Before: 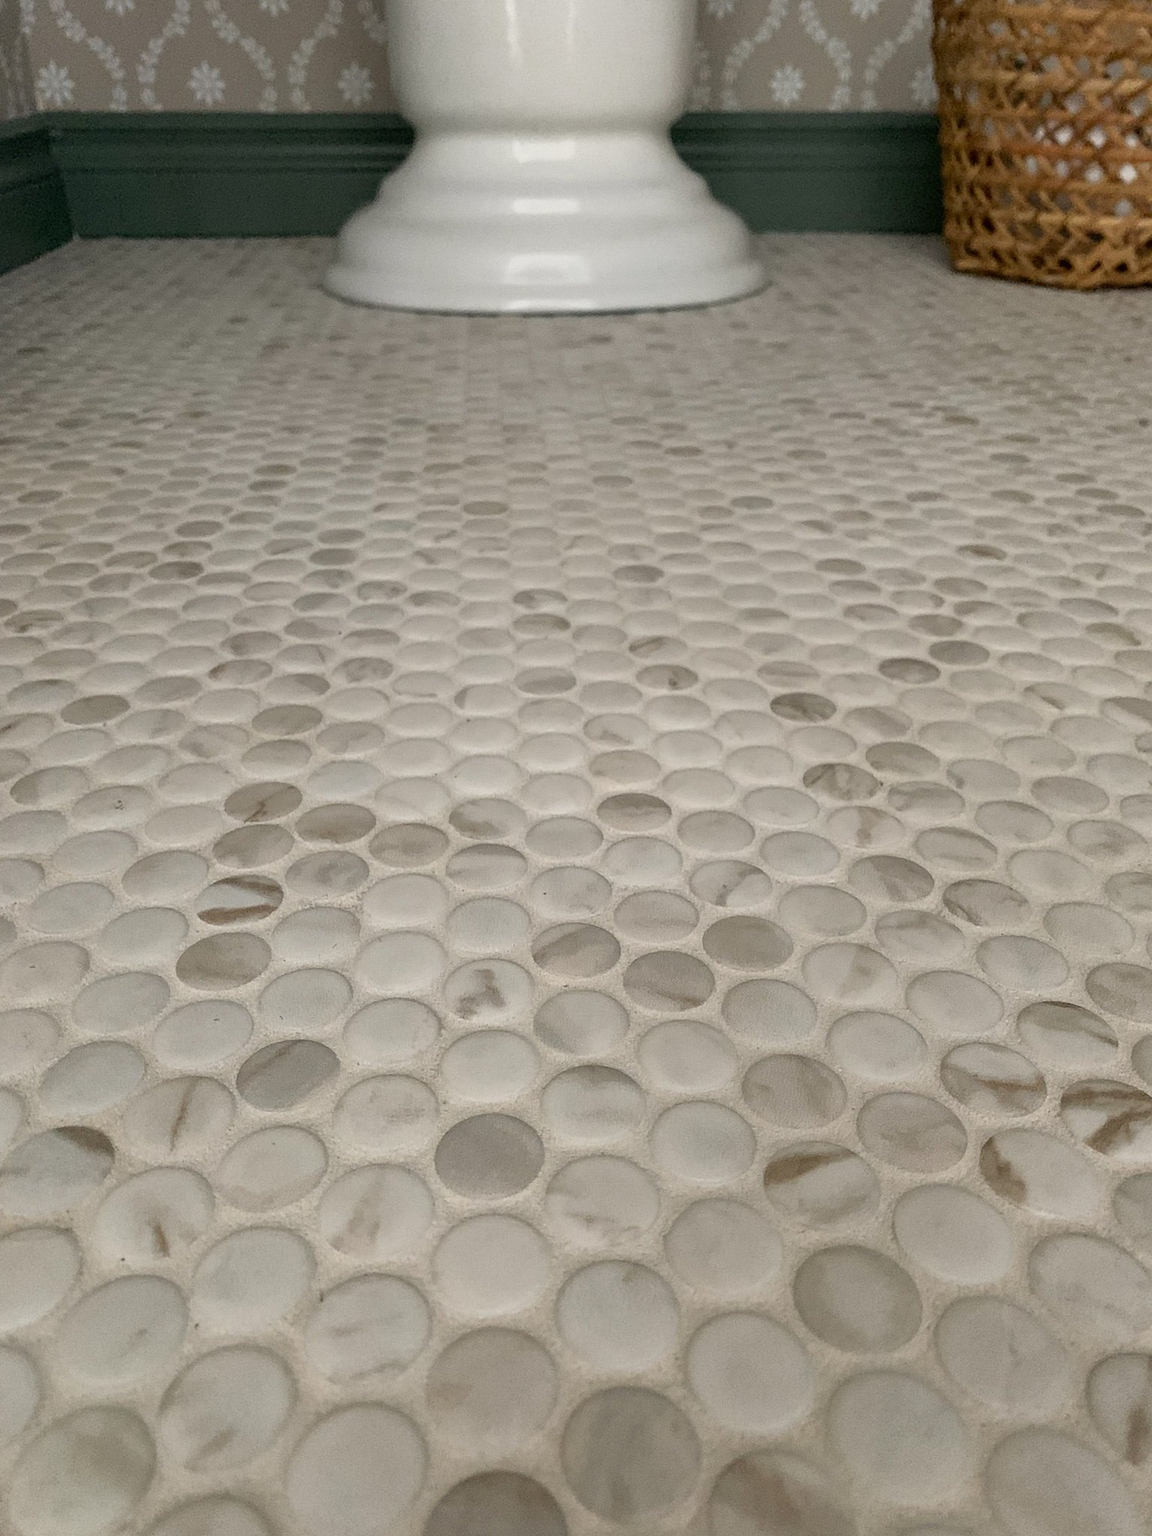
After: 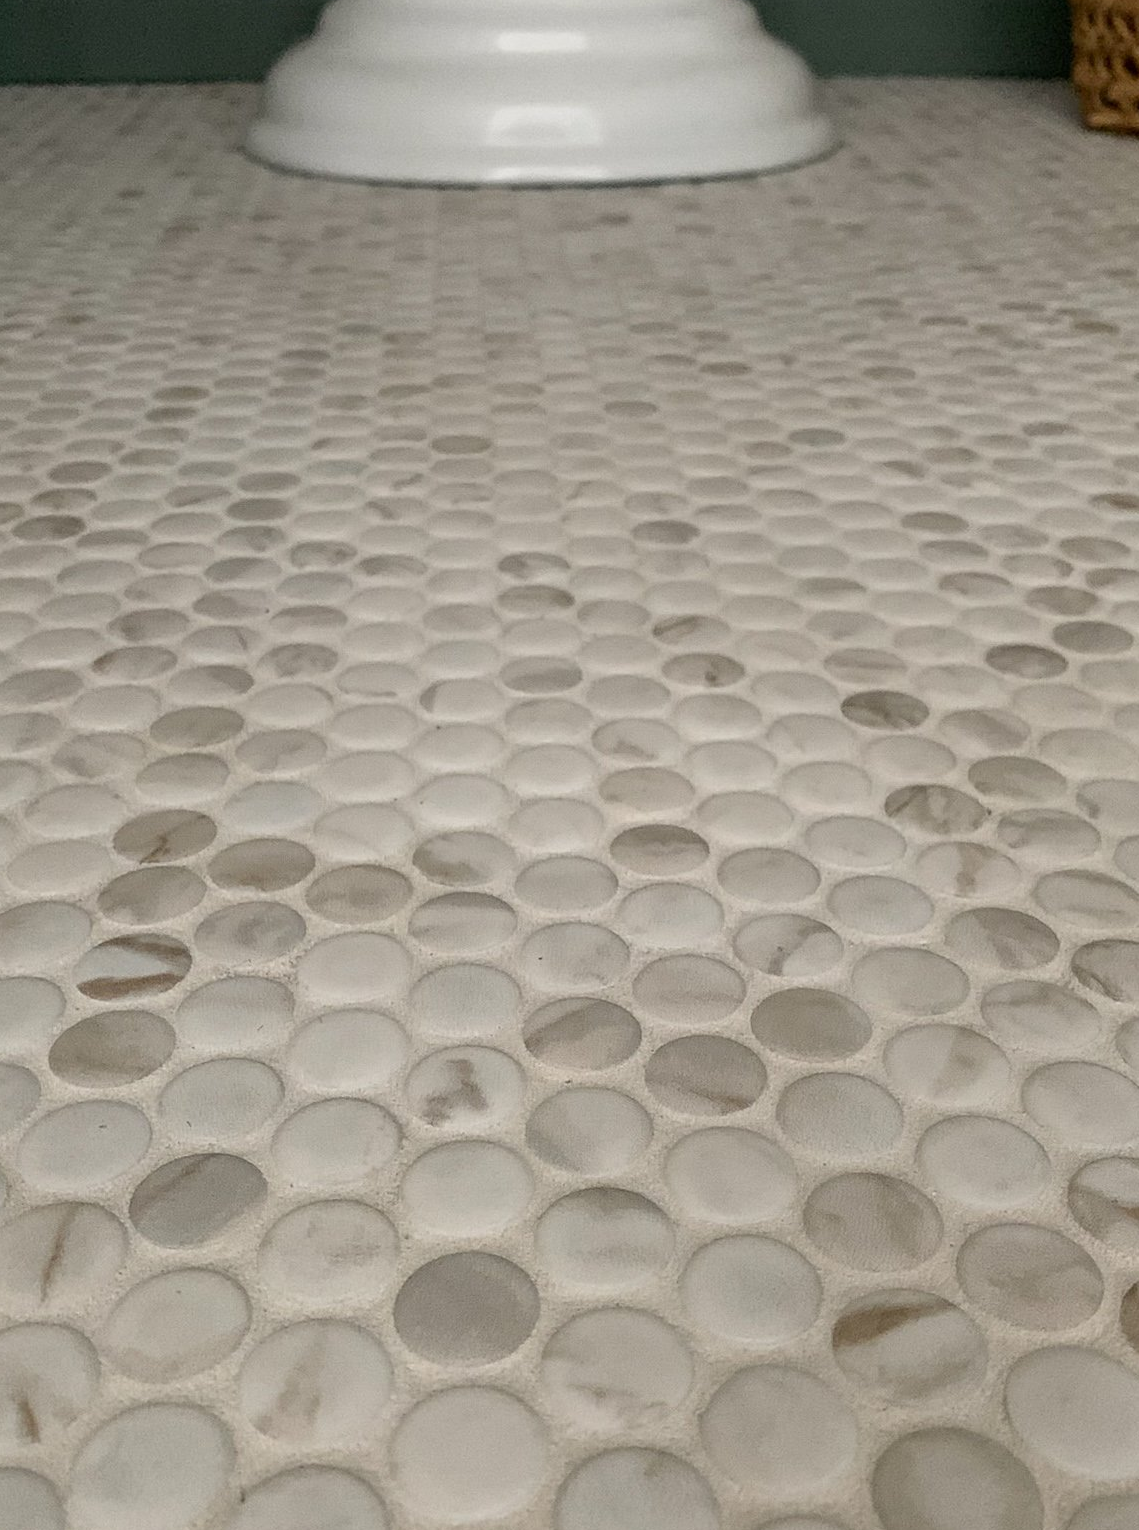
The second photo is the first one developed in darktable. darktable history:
crop and rotate: left 12.153%, top 11.392%, right 13.652%, bottom 13.869%
